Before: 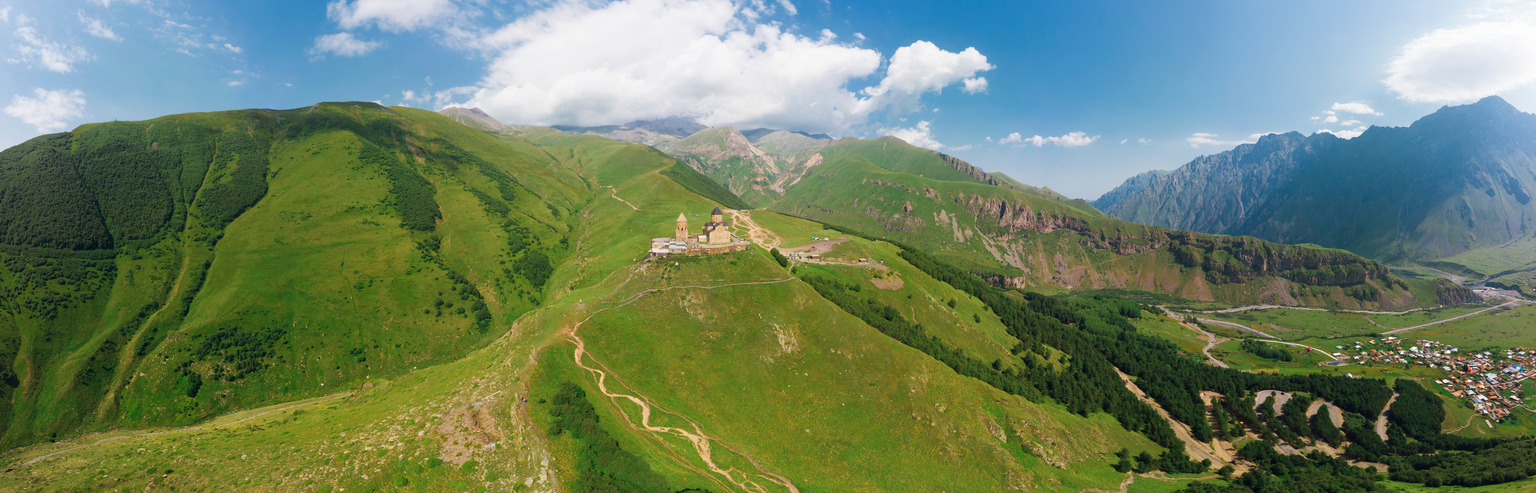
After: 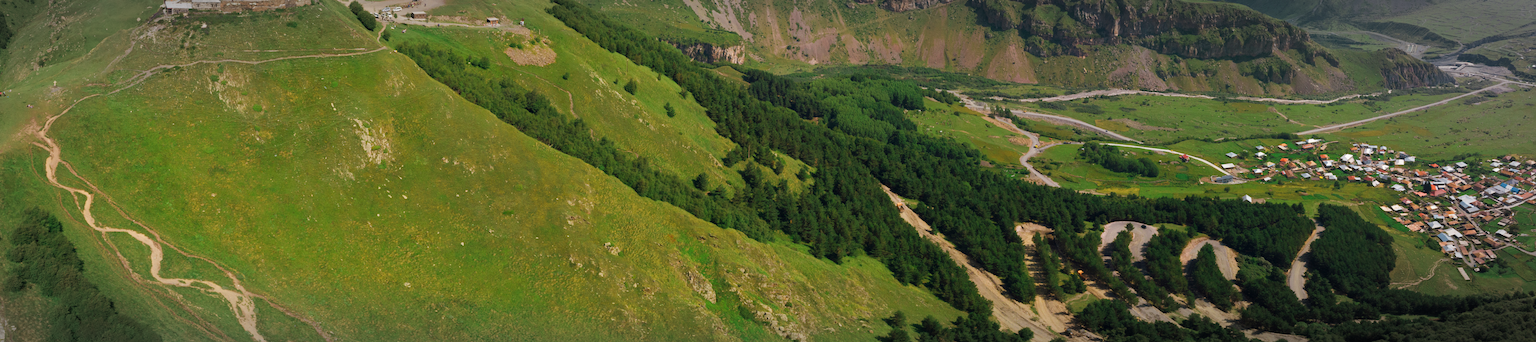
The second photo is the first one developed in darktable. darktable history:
vignetting: automatic ratio true
crop and rotate: left 35.509%, top 50.238%, bottom 4.934%
